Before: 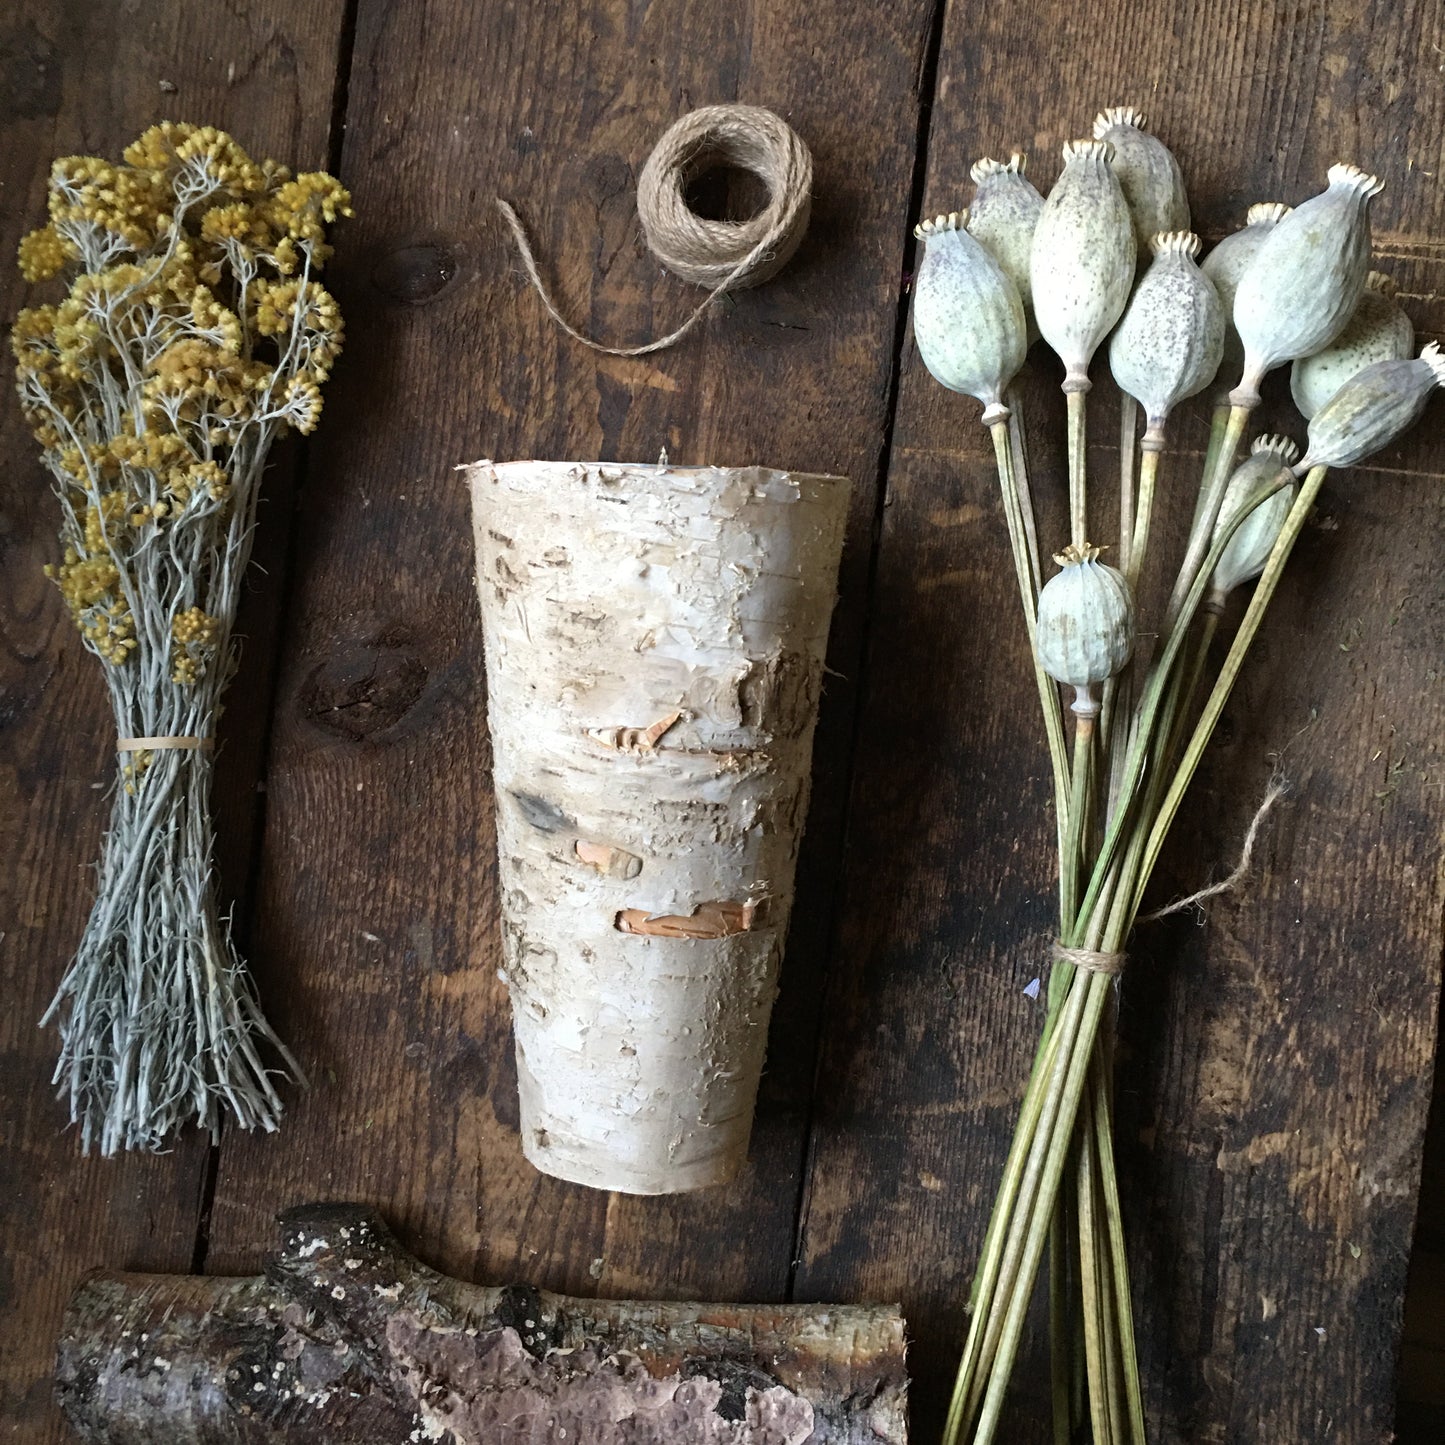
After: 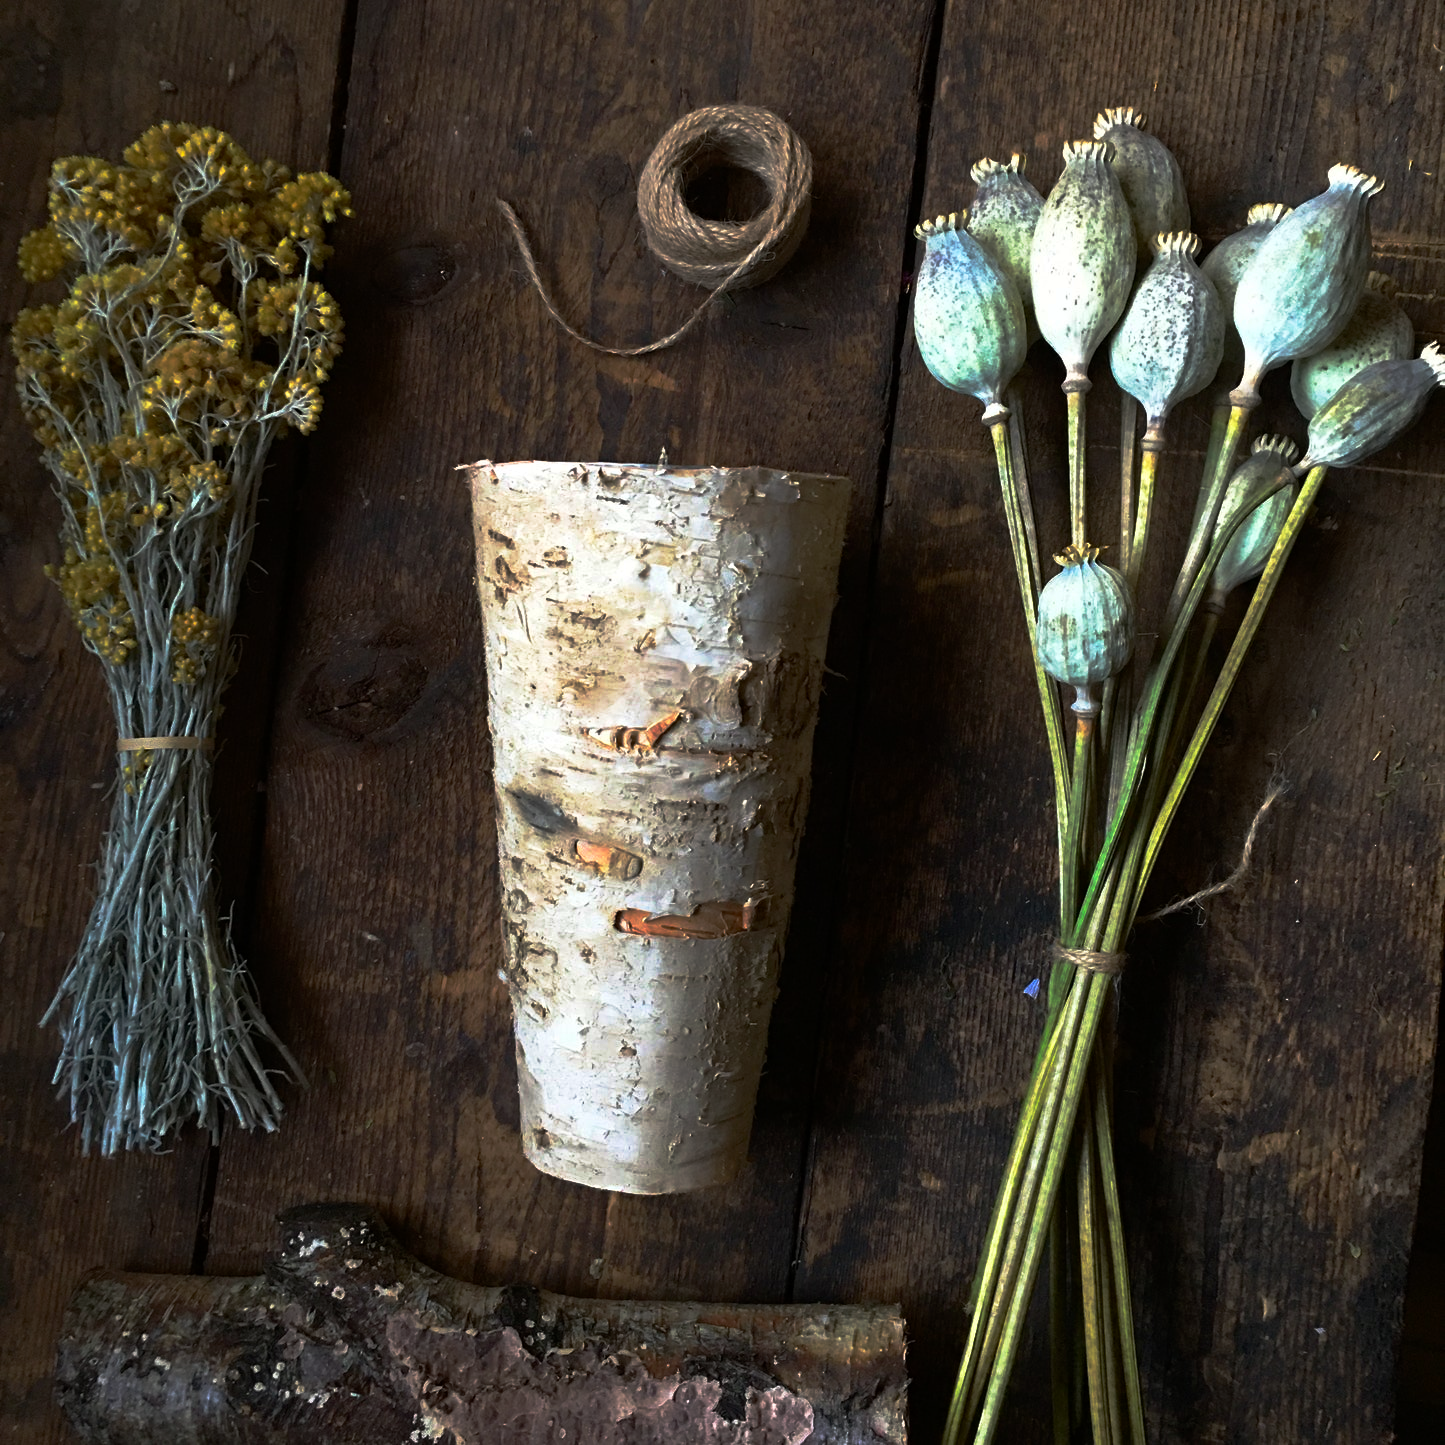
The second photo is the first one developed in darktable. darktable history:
contrast brightness saturation: contrast 0.093, saturation 0.271
base curve: curves: ch0 [(0, 0) (0.564, 0.291) (0.802, 0.731) (1, 1)], preserve colors none
